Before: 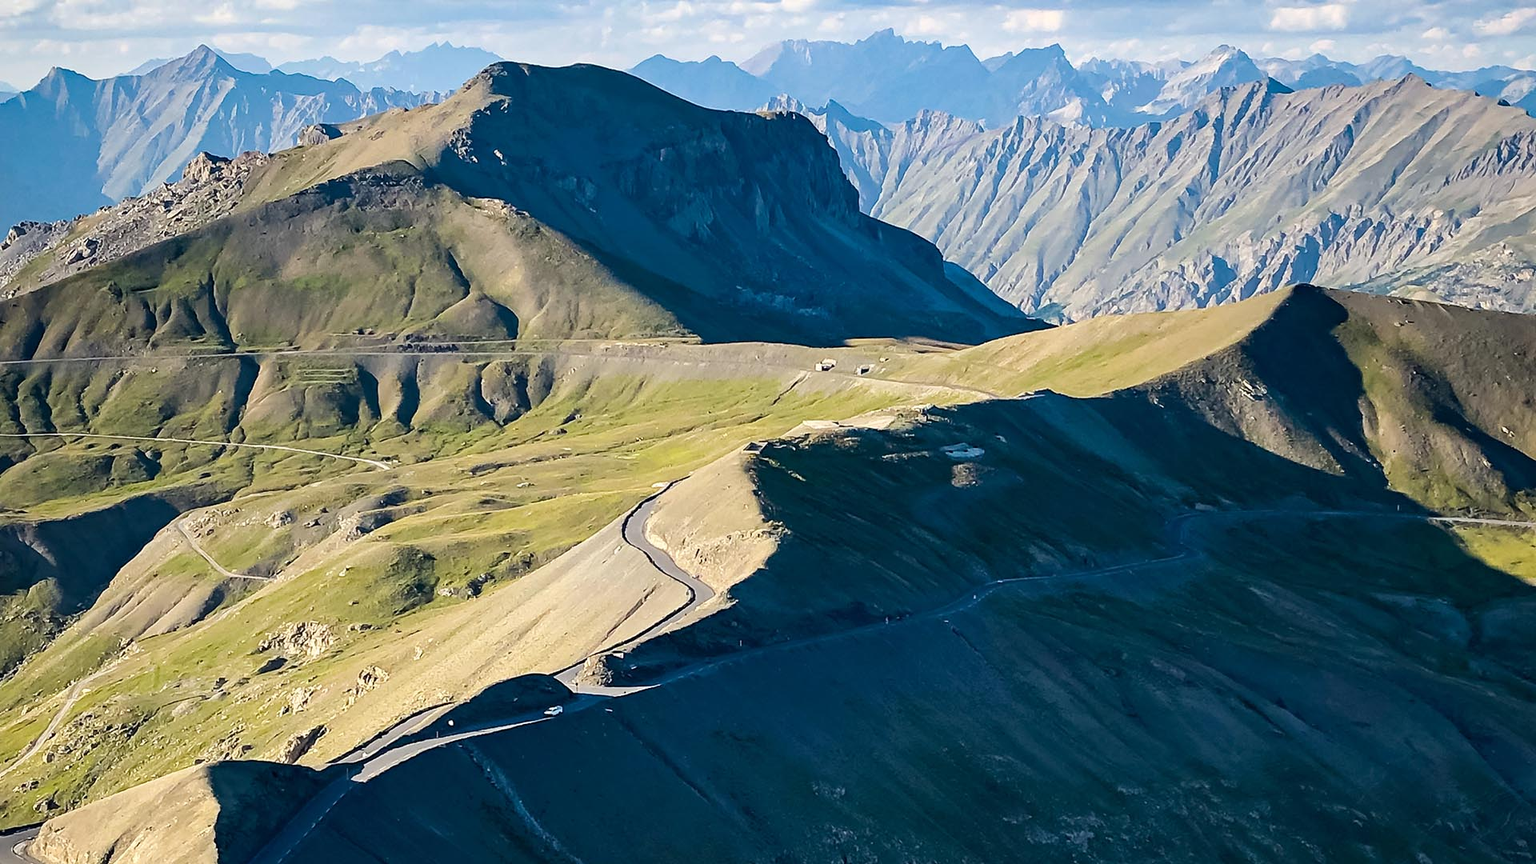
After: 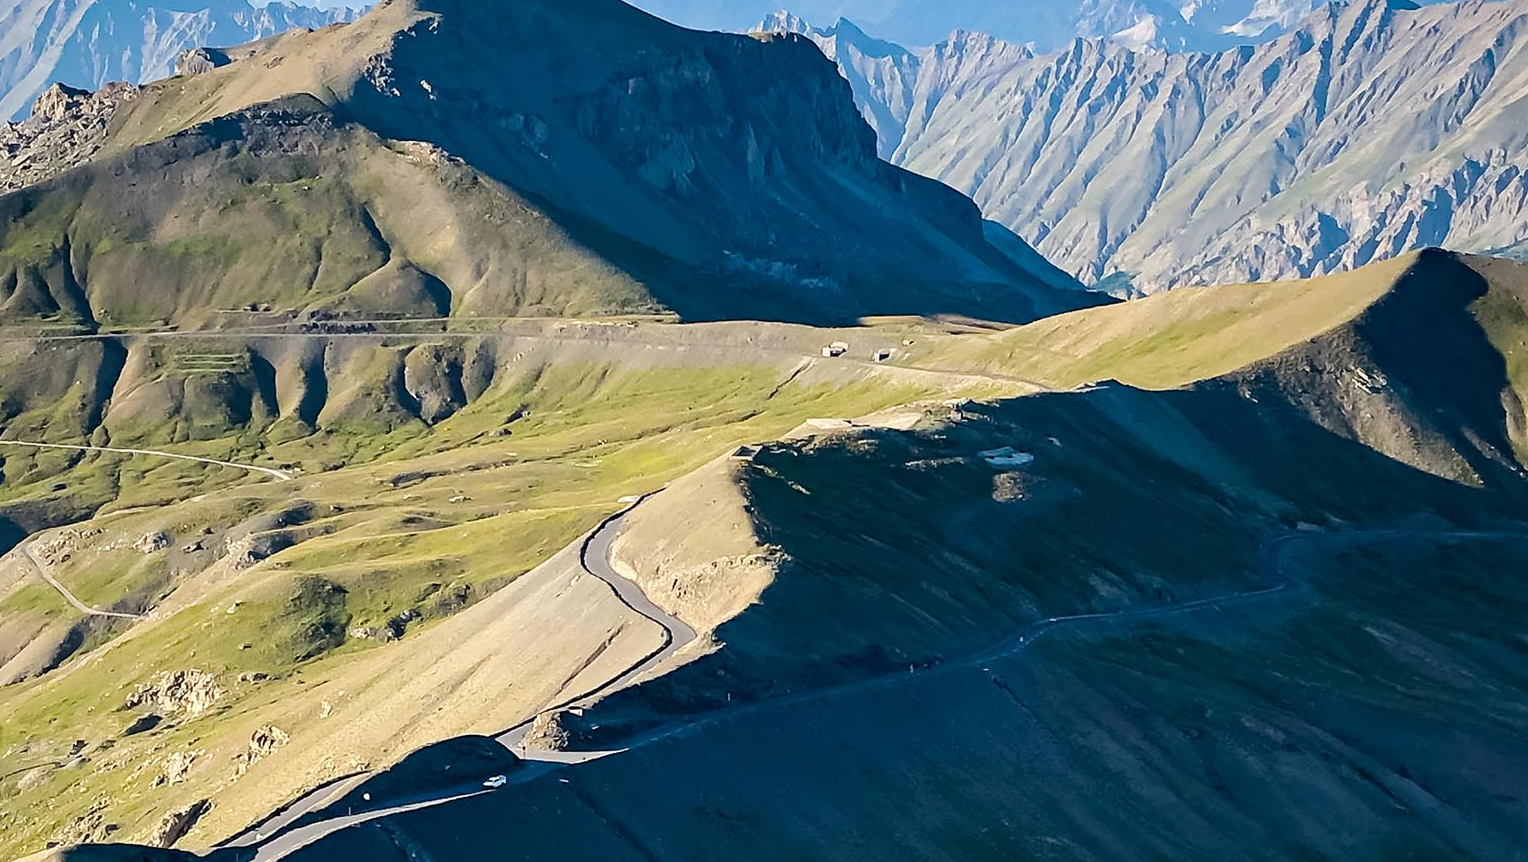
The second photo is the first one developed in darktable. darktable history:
crop and rotate: left 10.293%, top 9.948%, right 10.075%, bottom 10.196%
